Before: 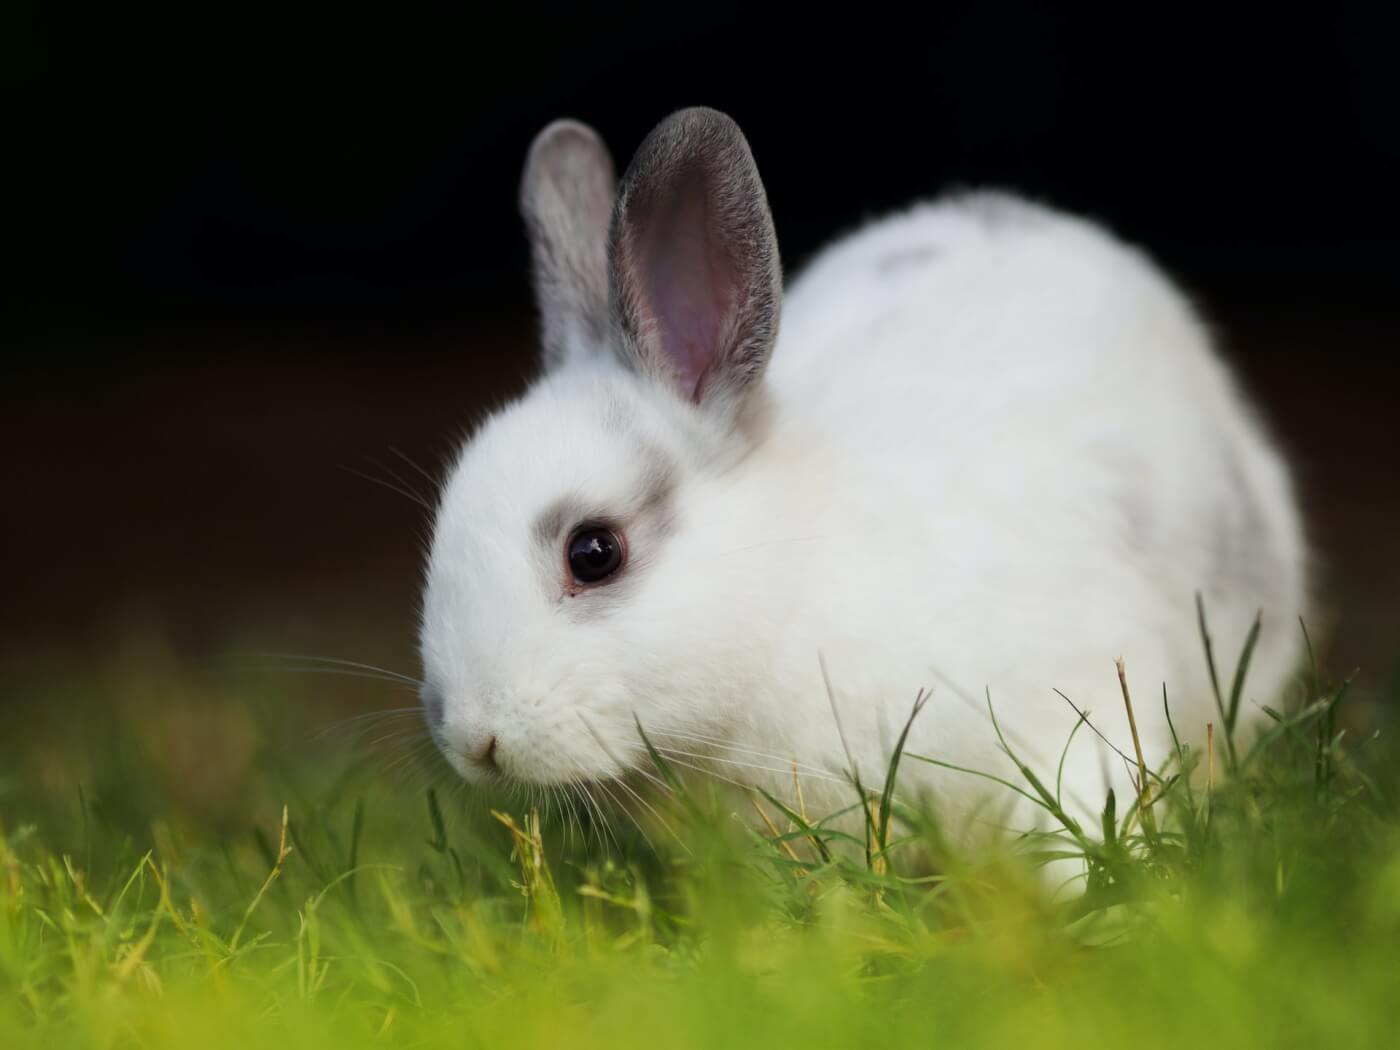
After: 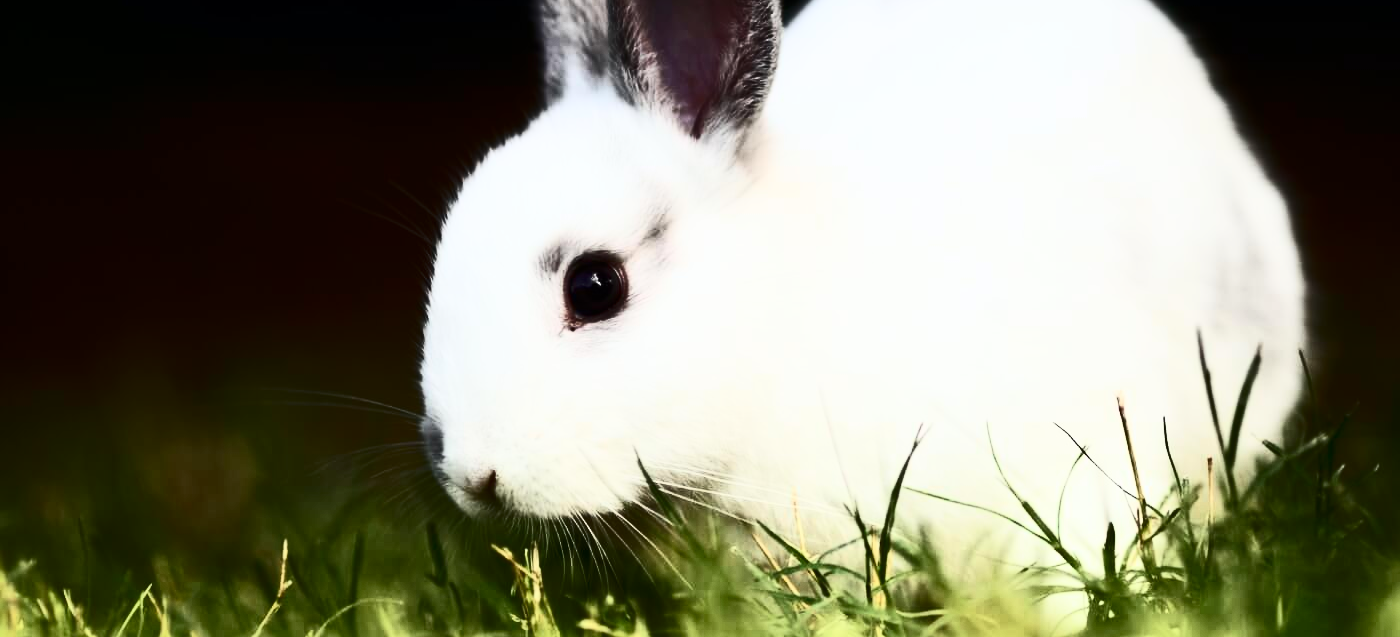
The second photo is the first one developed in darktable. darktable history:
crop and rotate: top 25.357%, bottom 13.942%
contrast brightness saturation: contrast 0.93, brightness 0.2
